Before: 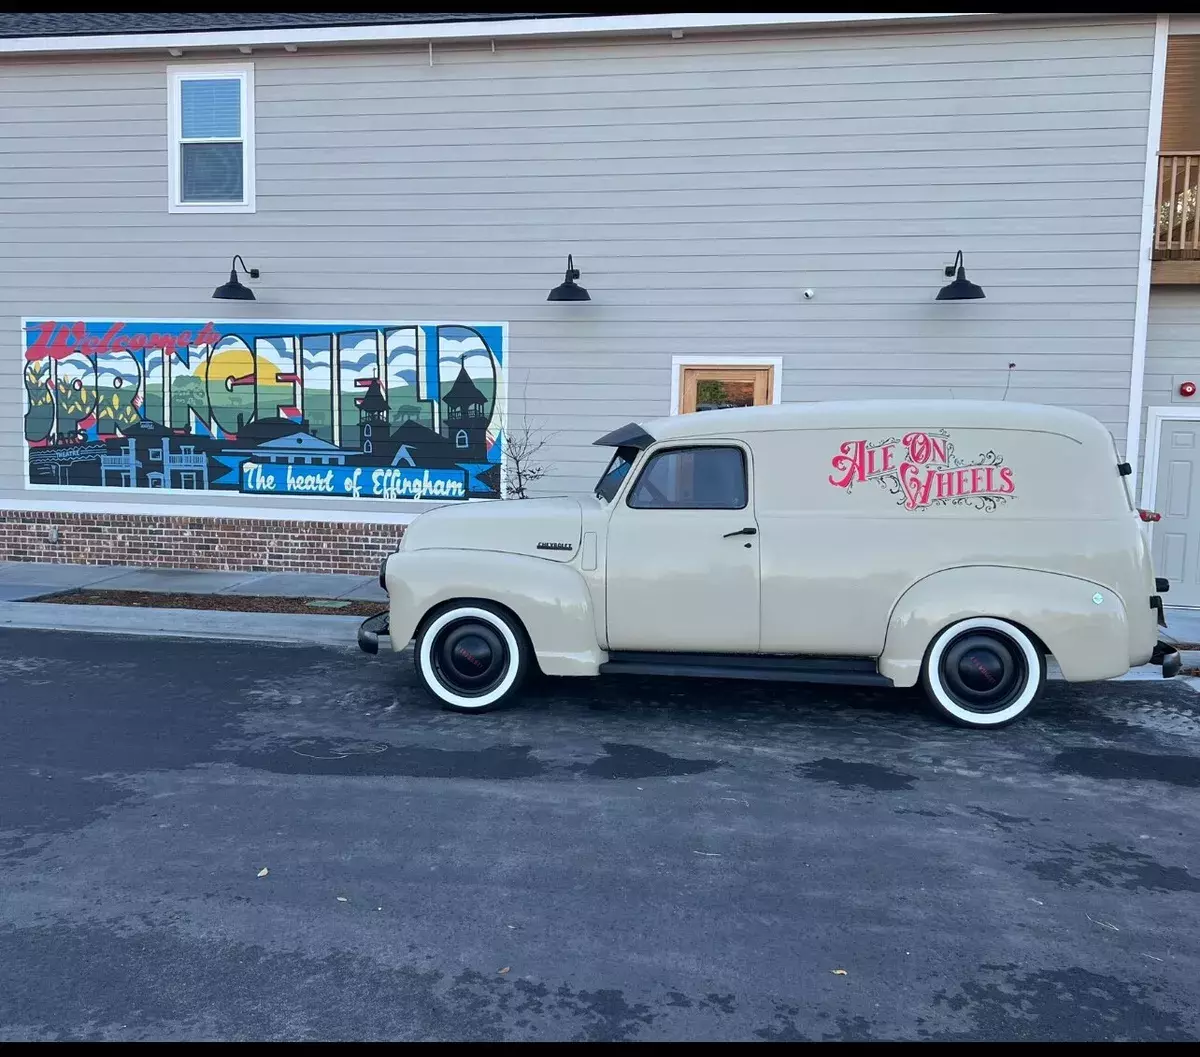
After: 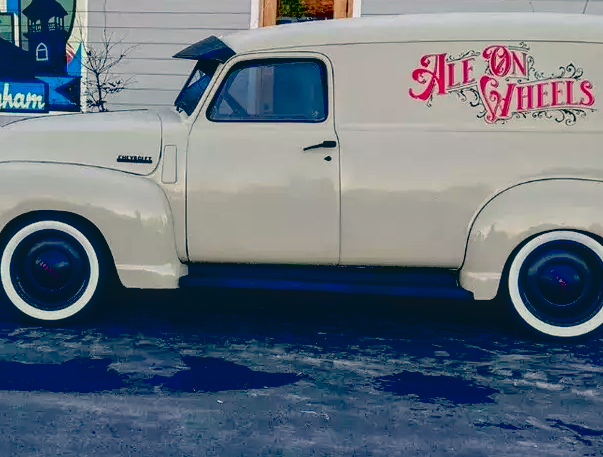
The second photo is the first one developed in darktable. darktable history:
crop: left 35.03%, top 36.625%, right 14.663%, bottom 20.057%
local contrast: on, module defaults
exposure: black level correction 0.056, compensate highlight preservation false
contrast brightness saturation: contrast -0.11
color correction: highlights a* 5.38, highlights b* 5.3, shadows a* -4.26, shadows b* -5.11
white balance: red 1.045, blue 0.932
contrast equalizer: octaves 7, y [[0.6 ×6], [0.55 ×6], [0 ×6], [0 ×6], [0 ×6]], mix 0.15
